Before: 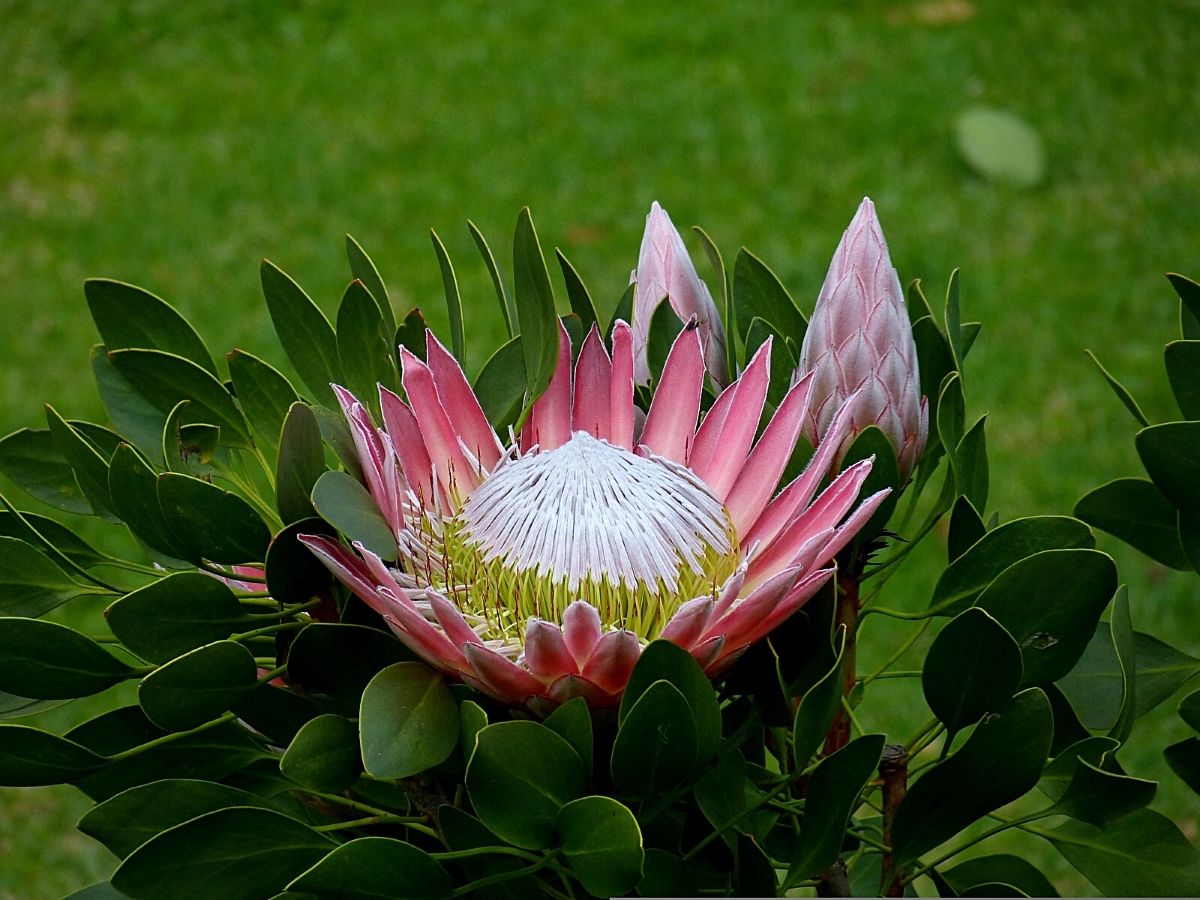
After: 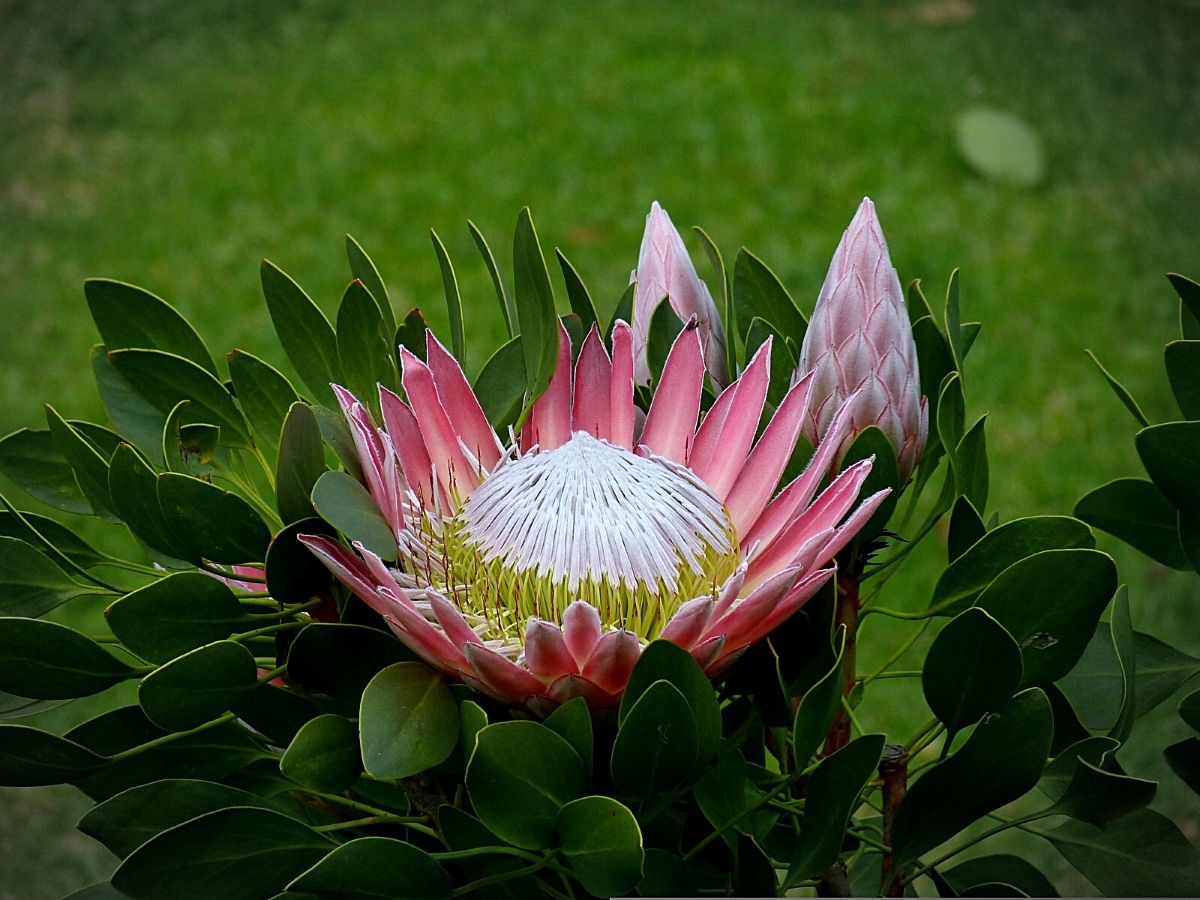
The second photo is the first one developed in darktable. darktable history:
vignetting: fall-off start 87.09%, center (-0.011, 0), automatic ratio true
